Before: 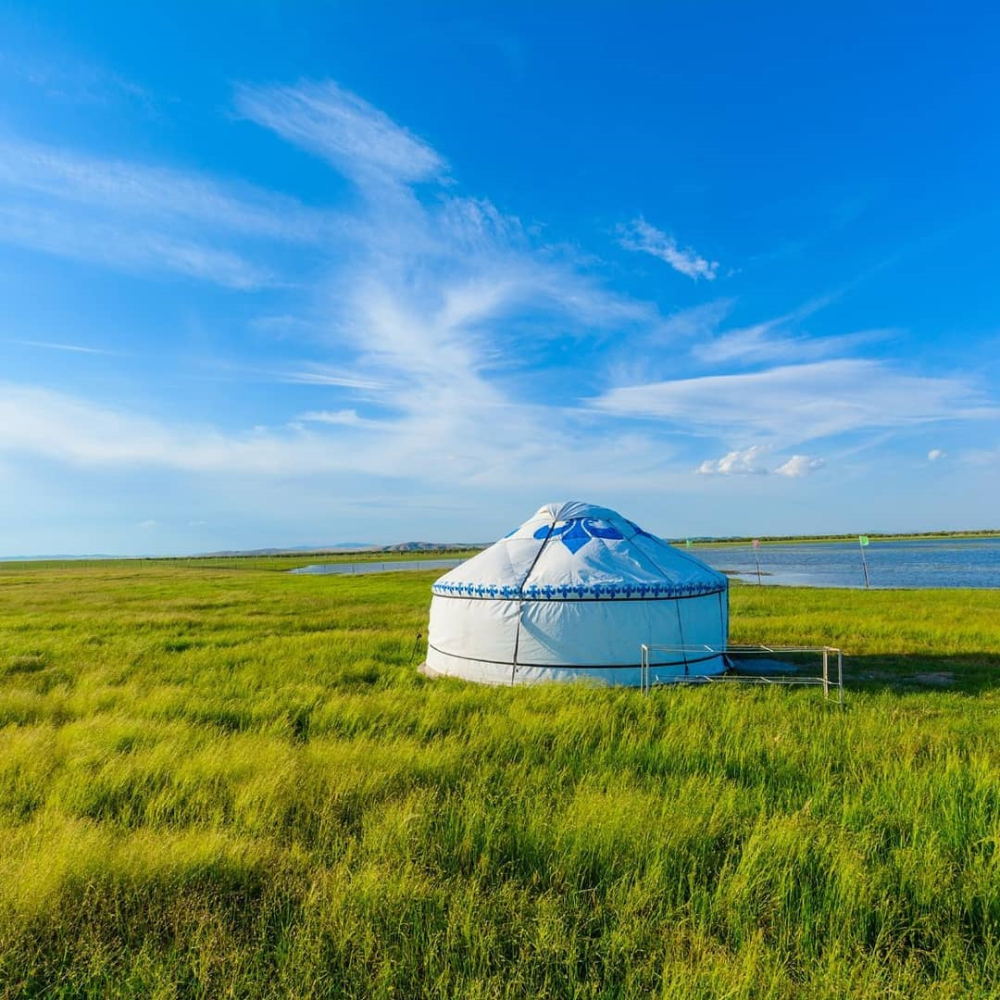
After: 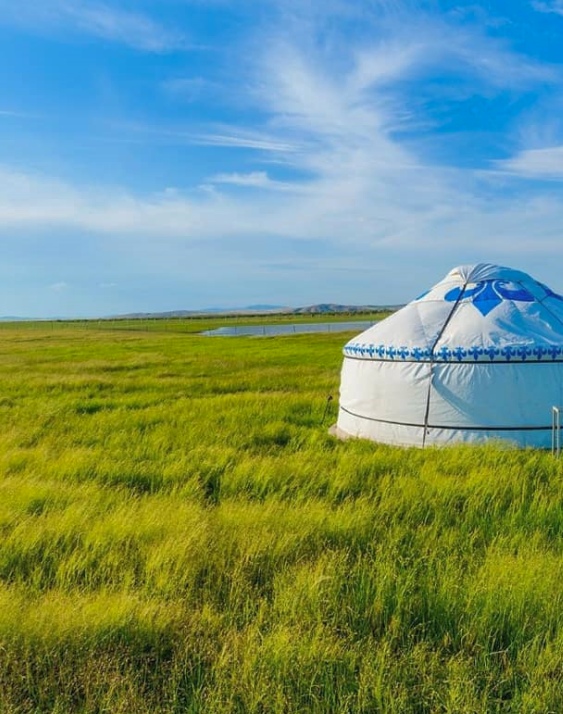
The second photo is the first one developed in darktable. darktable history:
shadows and highlights: on, module defaults
crop: left 8.966%, top 23.852%, right 34.699%, bottom 4.703%
